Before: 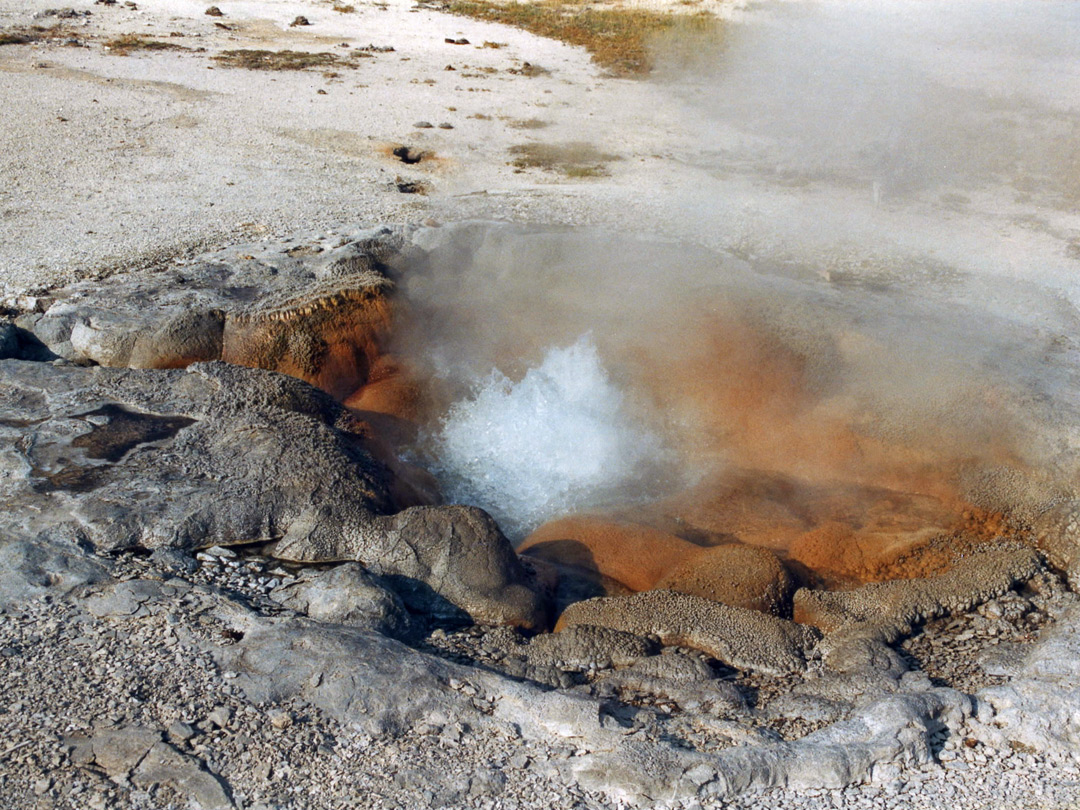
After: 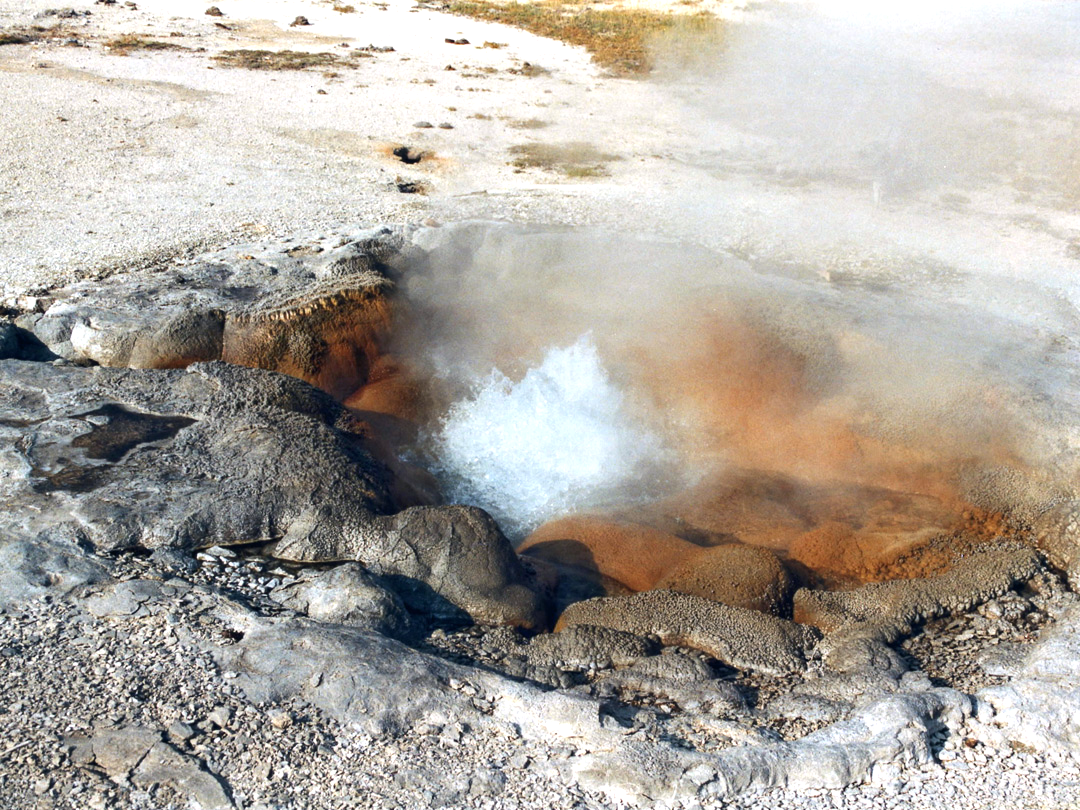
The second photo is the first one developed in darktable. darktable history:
color balance: mode lift, gamma, gain (sRGB), lift [1, 1, 1.022, 1.026]
tone equalizer: -8 EV 0.001 EV, -7 EV -0.002 EV, -6 EV 0.002 EV, -5 EV -0.03 EV, -4 EV -0.116 EV, -3 EV -0.169 EV, -2 EV 0.24 EV, -1 EV 0.702 EV, +0 EV 0.493 EV
